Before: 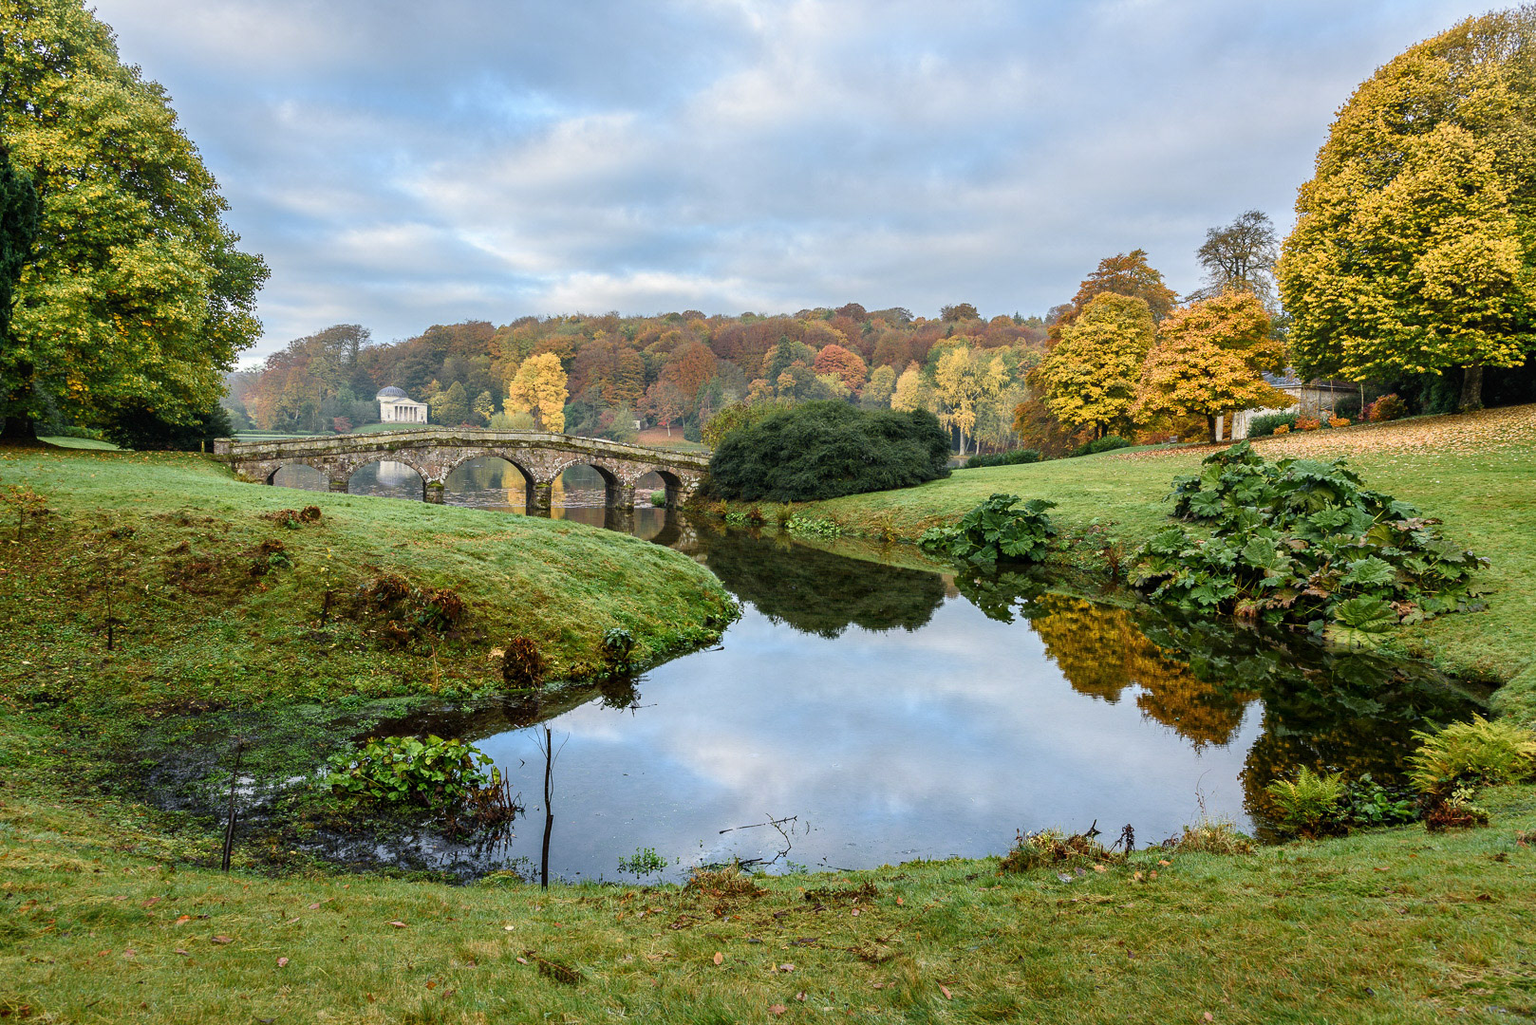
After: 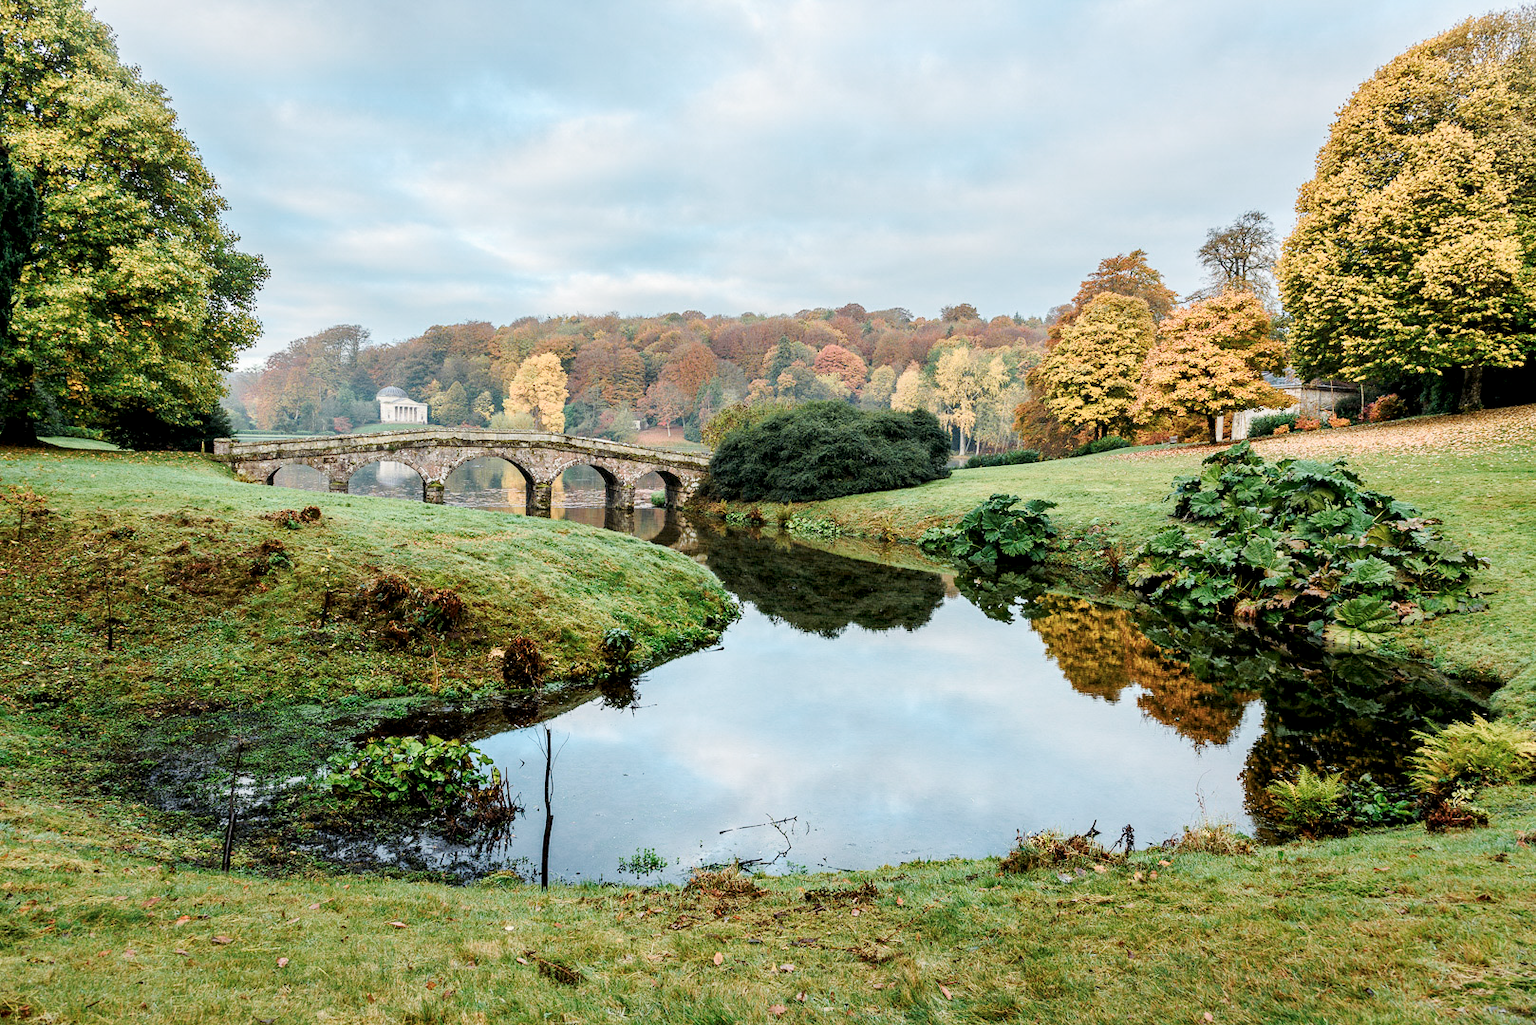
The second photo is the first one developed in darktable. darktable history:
tone curve: curves: ch0 [(0, 0) (0.003, 0.003) (0.011, 0.014) (0.025, 0.031) (0.044, 0.055) (0.069, 0.086) (0.1, 0.124) (0.136, 0.168) (0.177, 0.22) (0.224, 0.278) (0.277, 0.344) (0.335, 0.426) (0.399, 0.515) (0.468, 0.597) (0.543, 0.672) (0.623, 0.746) (0.709, 0.815) (0.801, 0.881) (0.898, 0.939) (1, 1)], preserve colors none
color look up table: target L [61.78, 42.8, 31.91, 100, 80.69, 61.46, 57.56, 50.79, 42.93, 44.91, 37.06, 26.64, 71.04, 58.9, 50.92, 49, 35.24, 25.32, 23.83, 8.1, 62.04, 47.07, 42.45, 26.98, 0 ×25], target a [-14.55, -28.26, -6.985, -0.001, 0.155, 20.01, 18.49, 34.58, -0.215, 42.44, 42.16, 12.09, -0.905, -0.454, 3.547, 41.11, -0.814, 18.34, 2.397, -0.042, -27.69, -25.74, -6.425, -0.549, 0 ×25], target b [43.59, 21.98, 15.91, 0.014, 0.748, 50.62, 12.64, 38.85, 0.069, 14.53, 21.59, 12.8, 0.042, -0.648, -18.36, -9.378, -32.7, -11.09, -32.78, 0.011, -4.415, -21.5, -19.85, -0.466, 0 ×25], num patches 24
